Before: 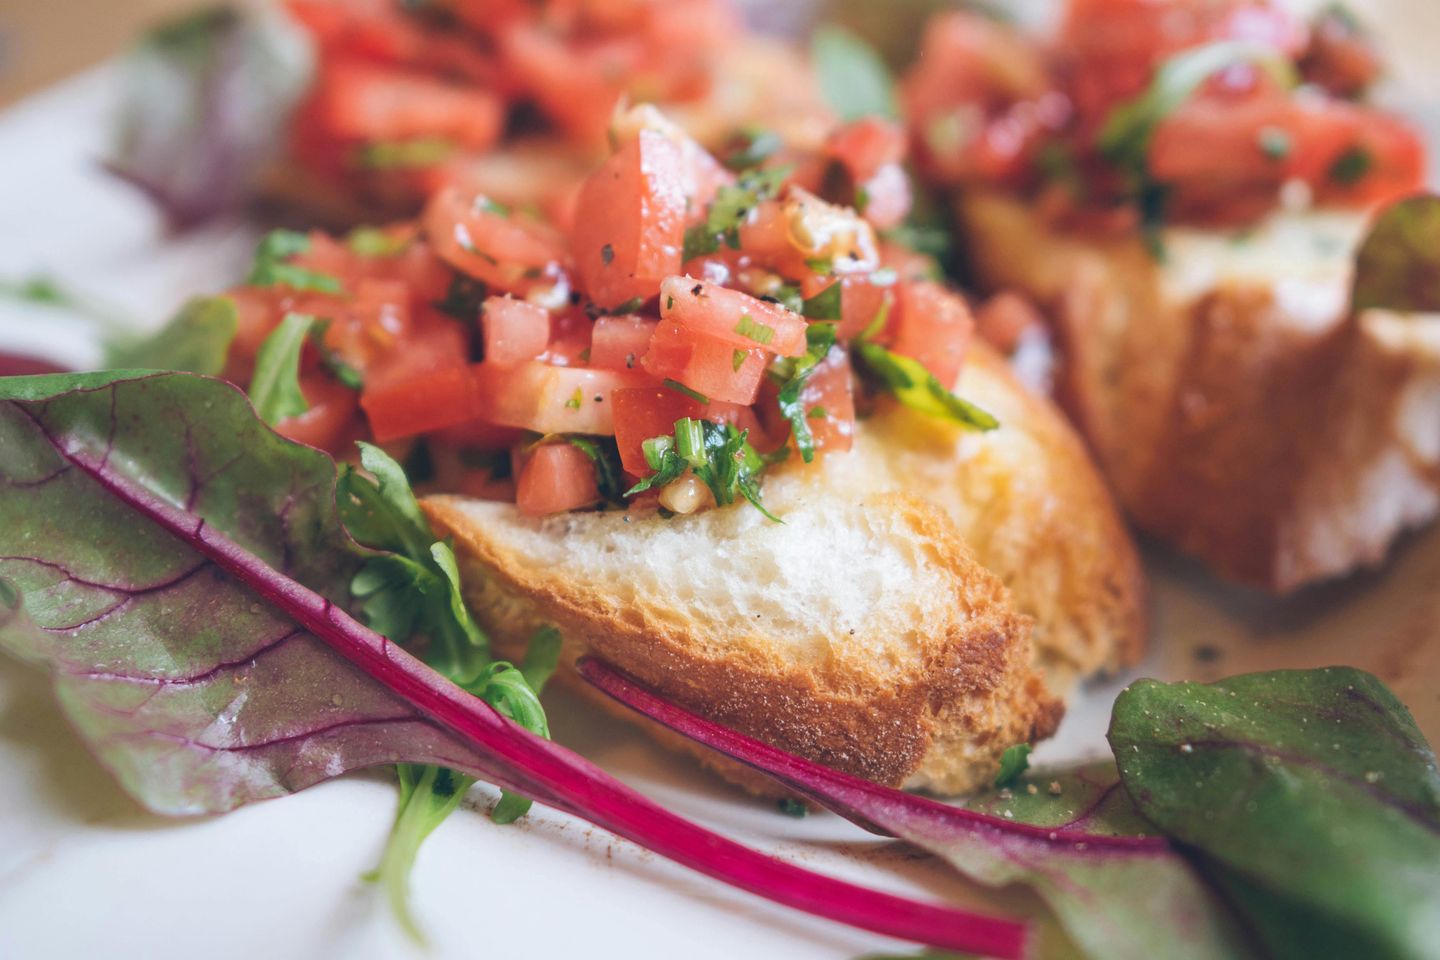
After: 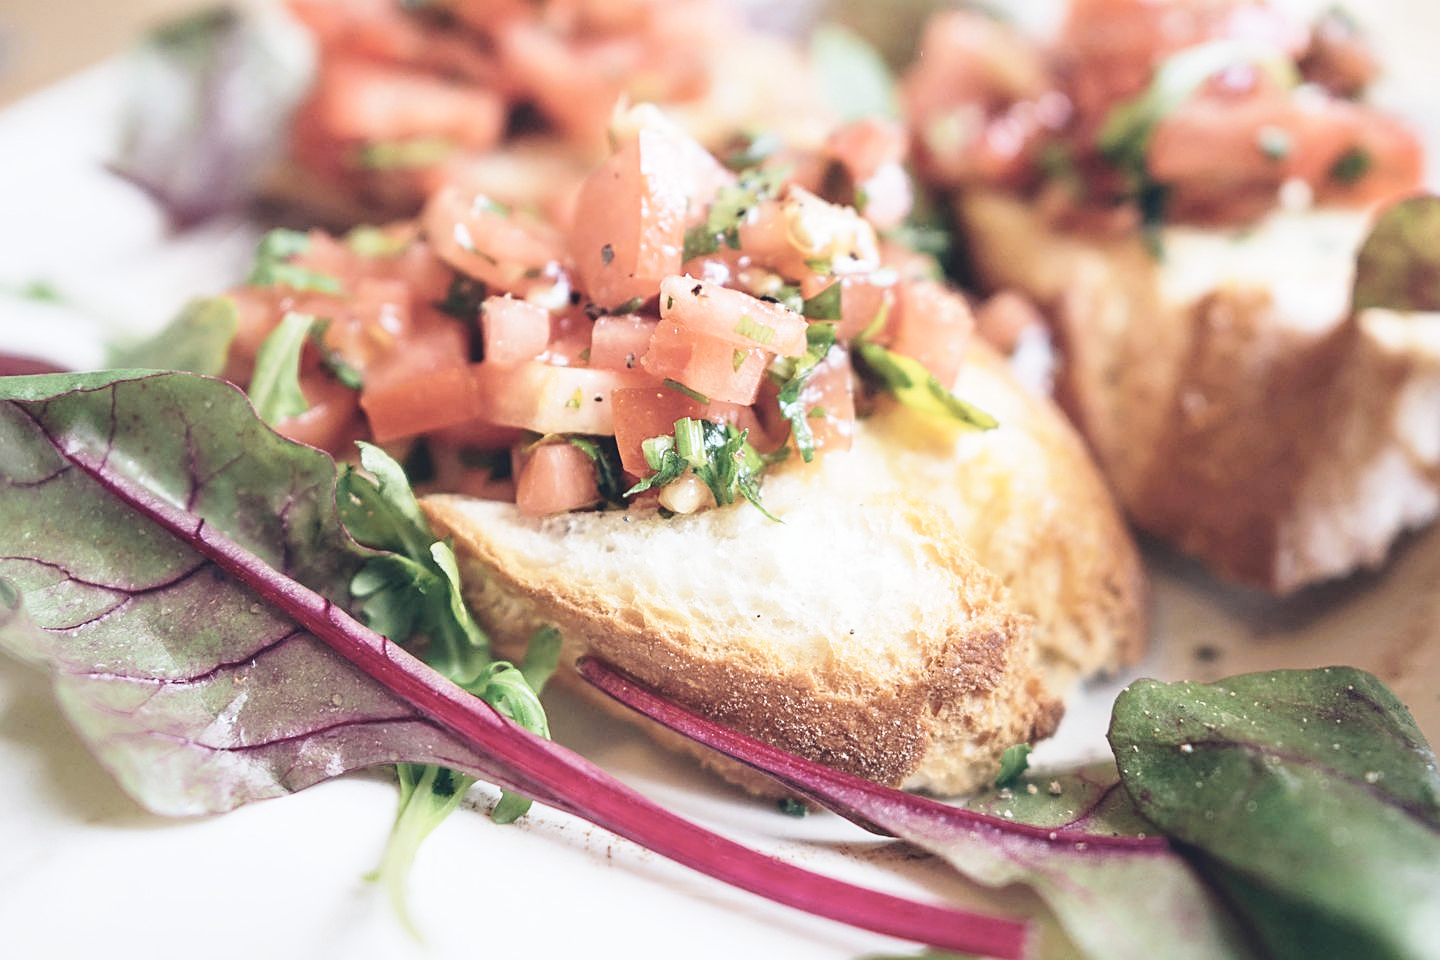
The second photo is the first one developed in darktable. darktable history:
sharpen: on, module defaults
exposure: black level correction -0.003, exposure 0.04 EV, compensate highlight preservation false
contrast brightness saturation: contrast 0.1, saturation -0.36
base curve: curves: ch0 [(0, 0) (0.028, 0.03) (0.121, 0.232) (0.46, 0.748) (0.859, 0.968) (1, 1)], preserve colors none
